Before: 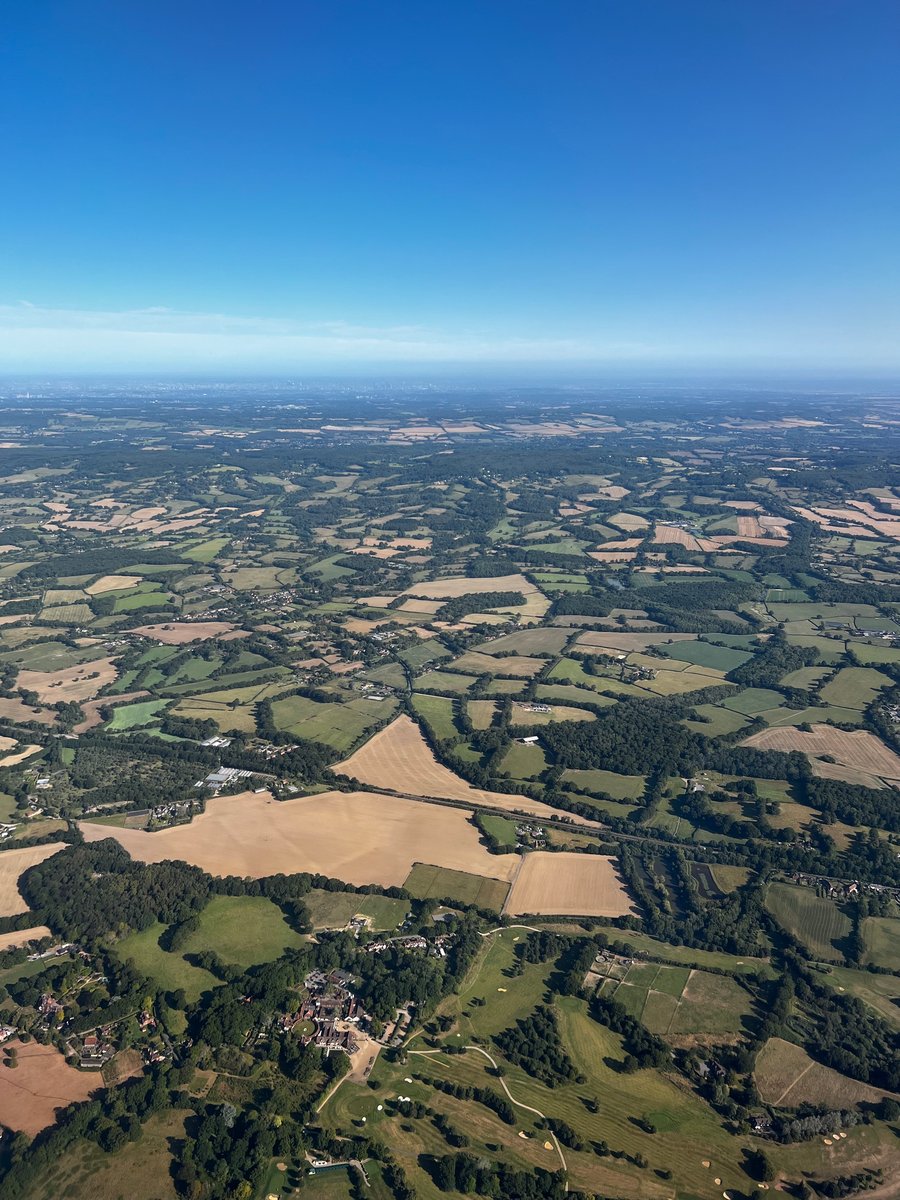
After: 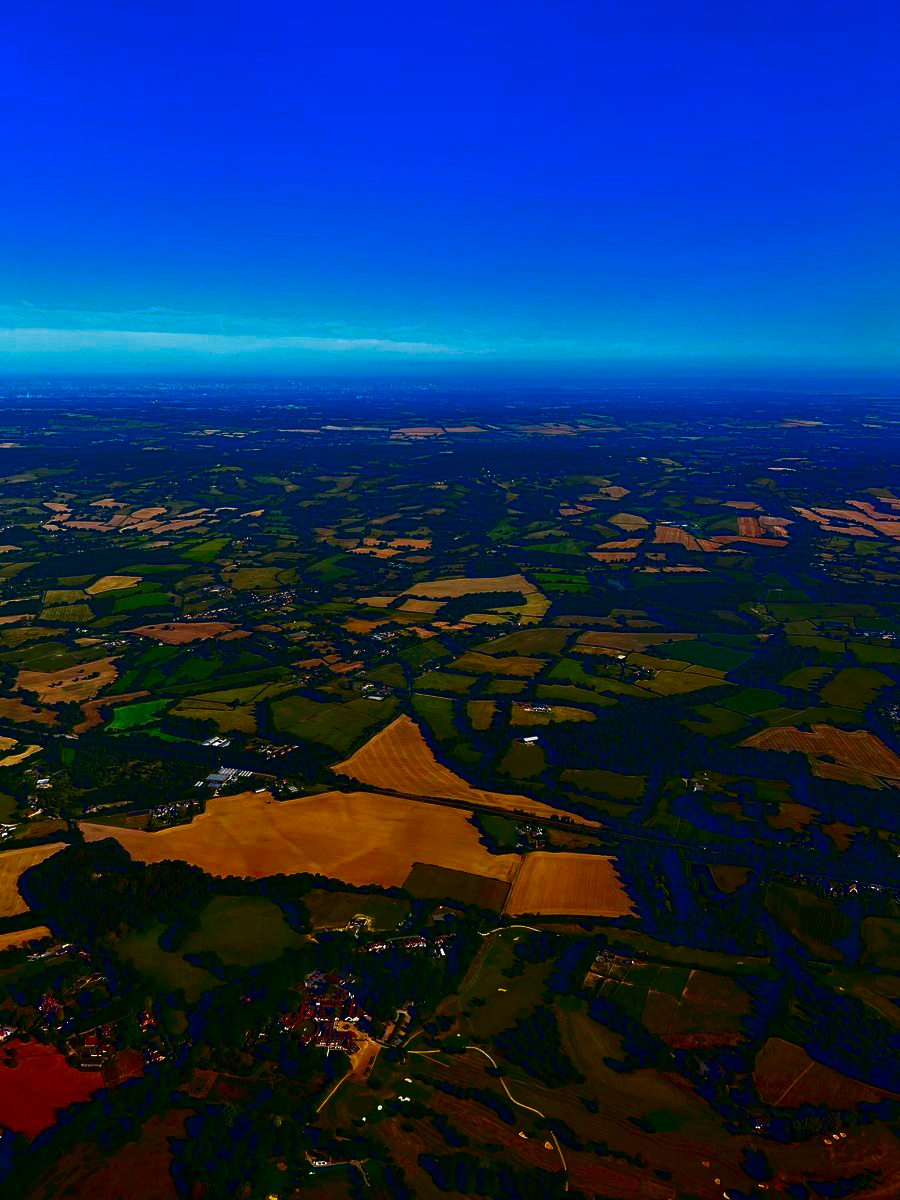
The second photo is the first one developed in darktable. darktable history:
color correction: saturation 1.34
contrast brightness saturation: brightness -1, saturation 1
